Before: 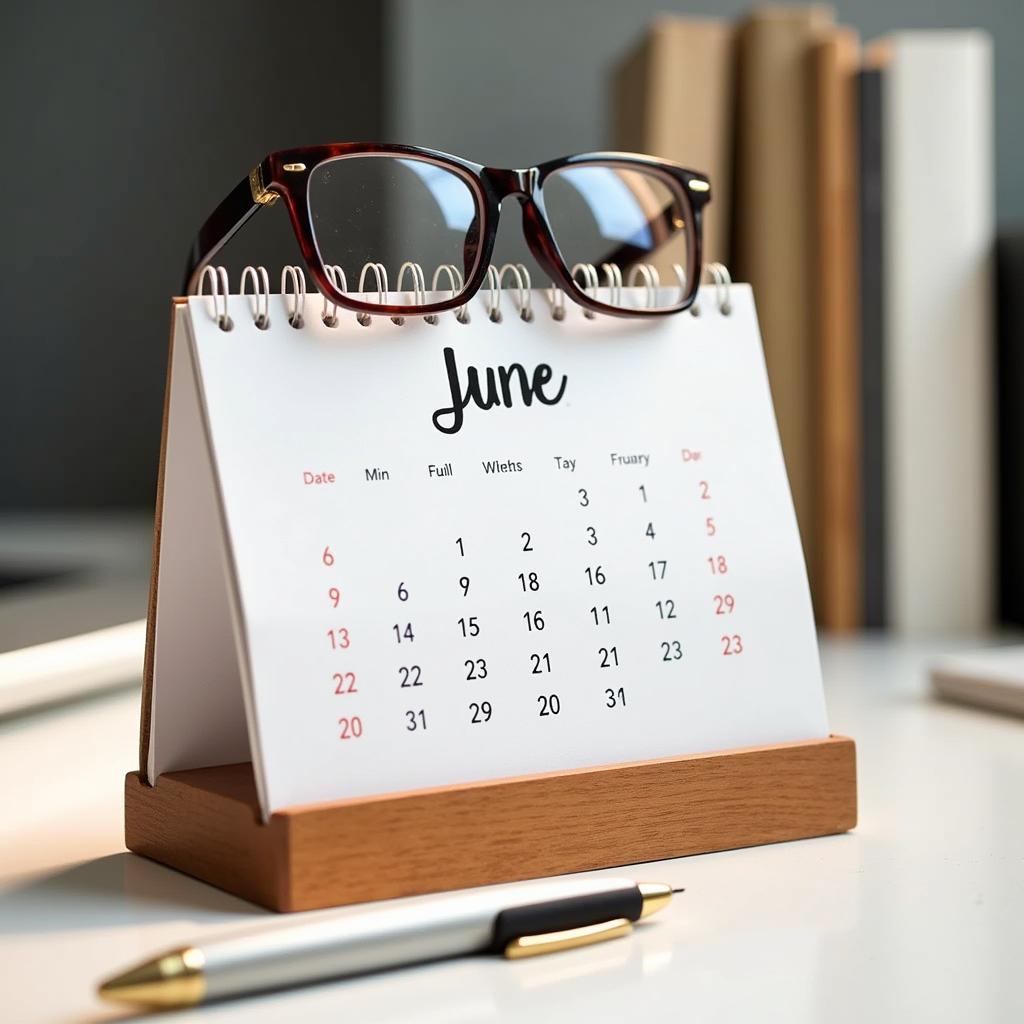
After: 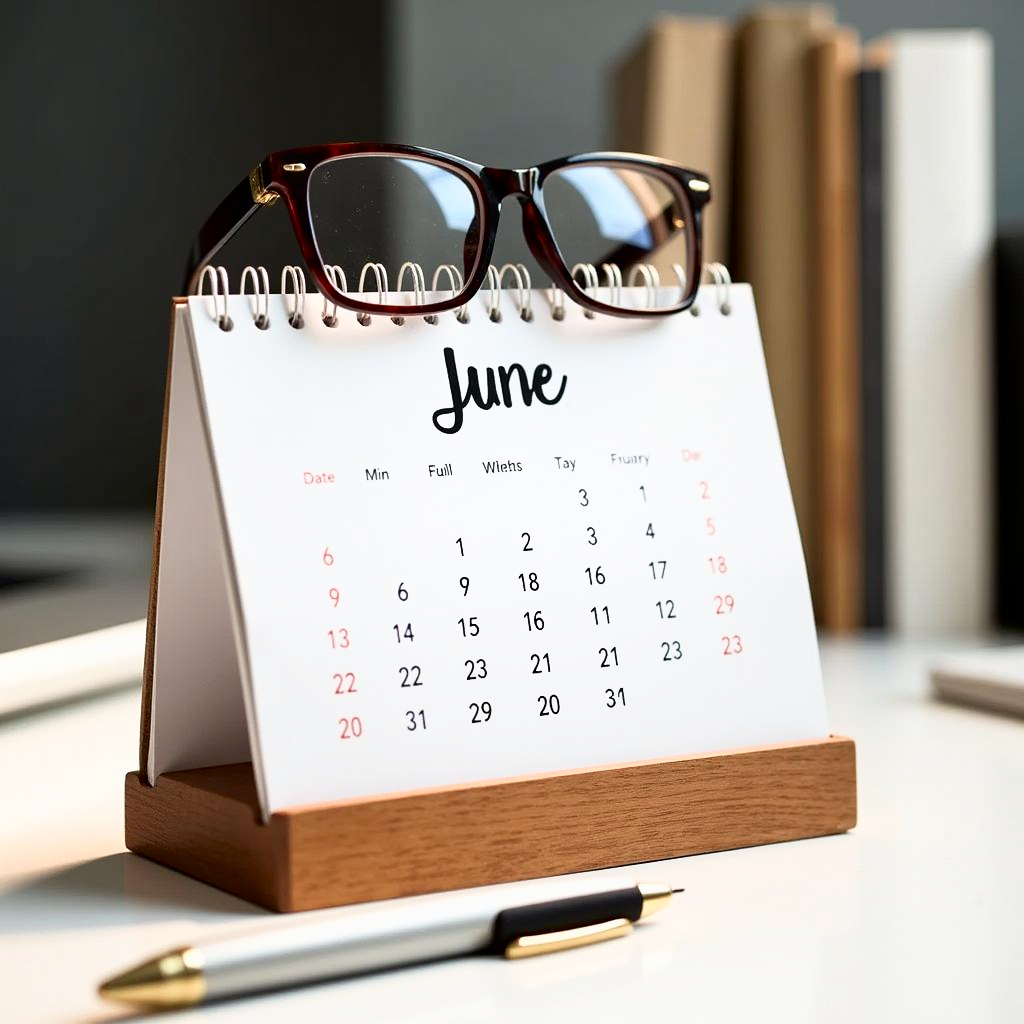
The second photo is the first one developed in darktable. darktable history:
shadows and highlights: shadows -63.75, white point adjustment -5.09, highlights 60.58
